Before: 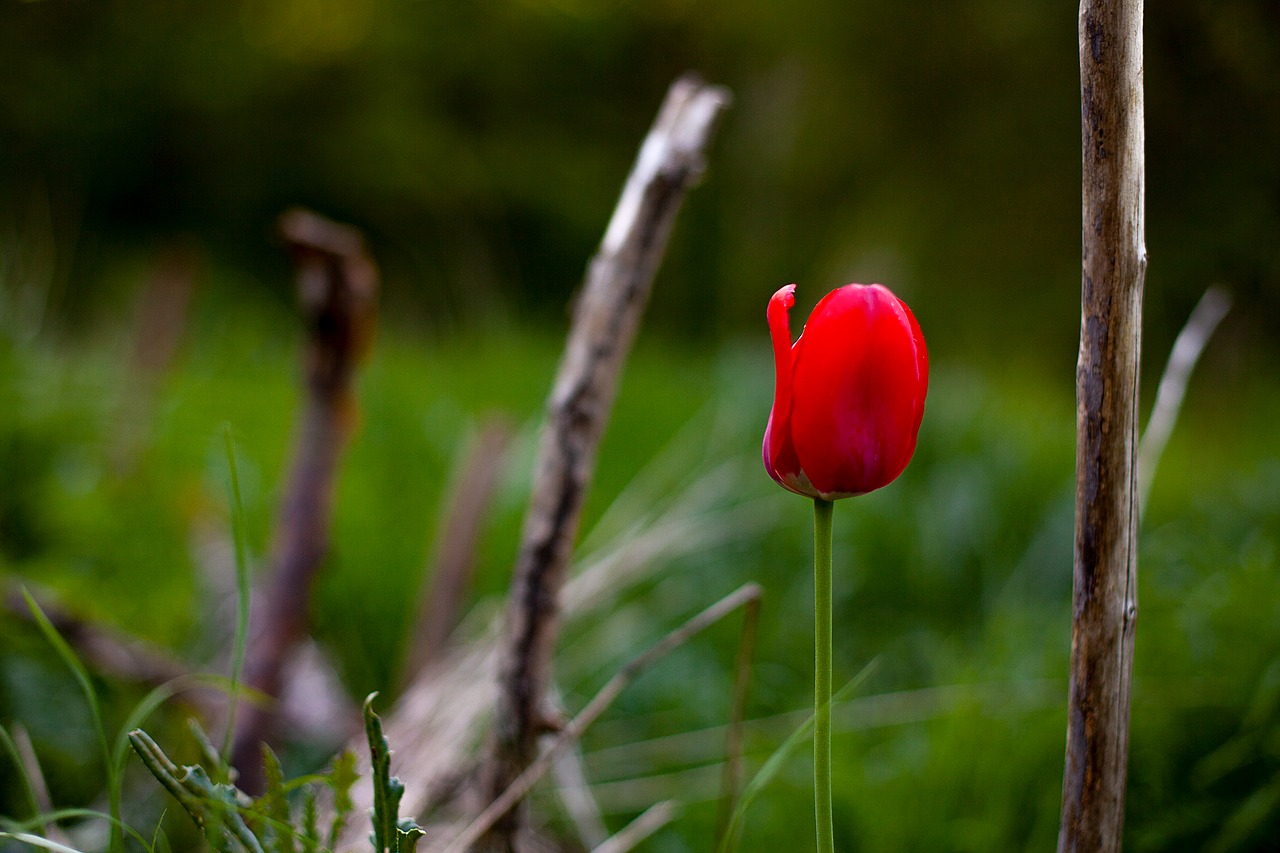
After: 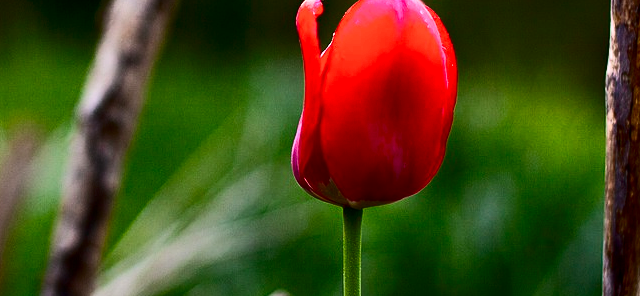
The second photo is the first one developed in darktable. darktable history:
crop: left 36.869%, top 34.328%, right 13.119%, bottom 30.903%
color zones: curves: ch0 [(0, 0.558) (0.143, 0.559) (0.286, 0.529) (0.429, 0.505) (0.571, 0.5) (0.714, 0.5) (0.857, 0.5) (1, 0.558)]; ch1 [(0, 0.469) (0.01, 0.469) (0.12, 0.446) (0.248, 0.469) (0.5, 0.5) (0.748, 0.5) (0.99, 0.469) (1, 0.469)]
contrast brightness saturation: contrast 0.325, brightness -0.082, saturation 0.174
shadows and highlights: soften with gaussian
